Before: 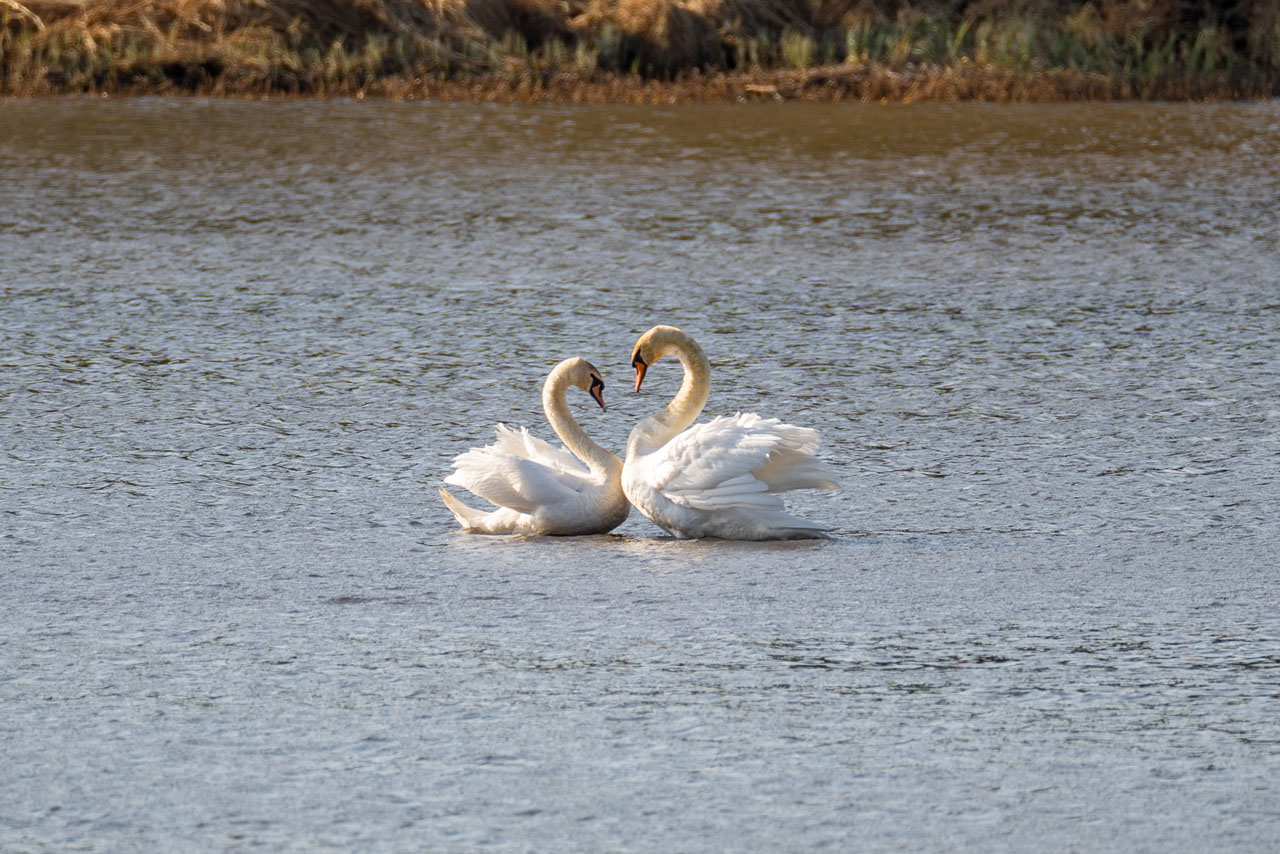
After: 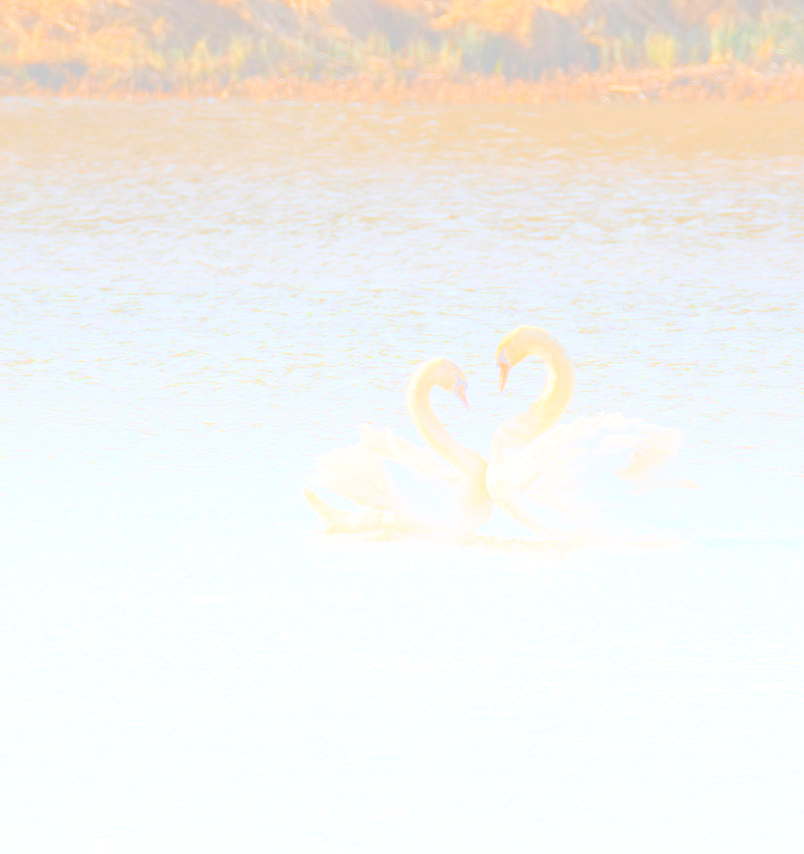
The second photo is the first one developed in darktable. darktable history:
shadows and highlights: shadows 32, highlights -32, soften with gaussian
bloom: size 70%, threshold 25%, strength 70%
local contrast: mode bilateral grid, contrast 20, coarseness 100, detail 150%, midtone range 0.2
crop: left 10.644%, right 26.528%
